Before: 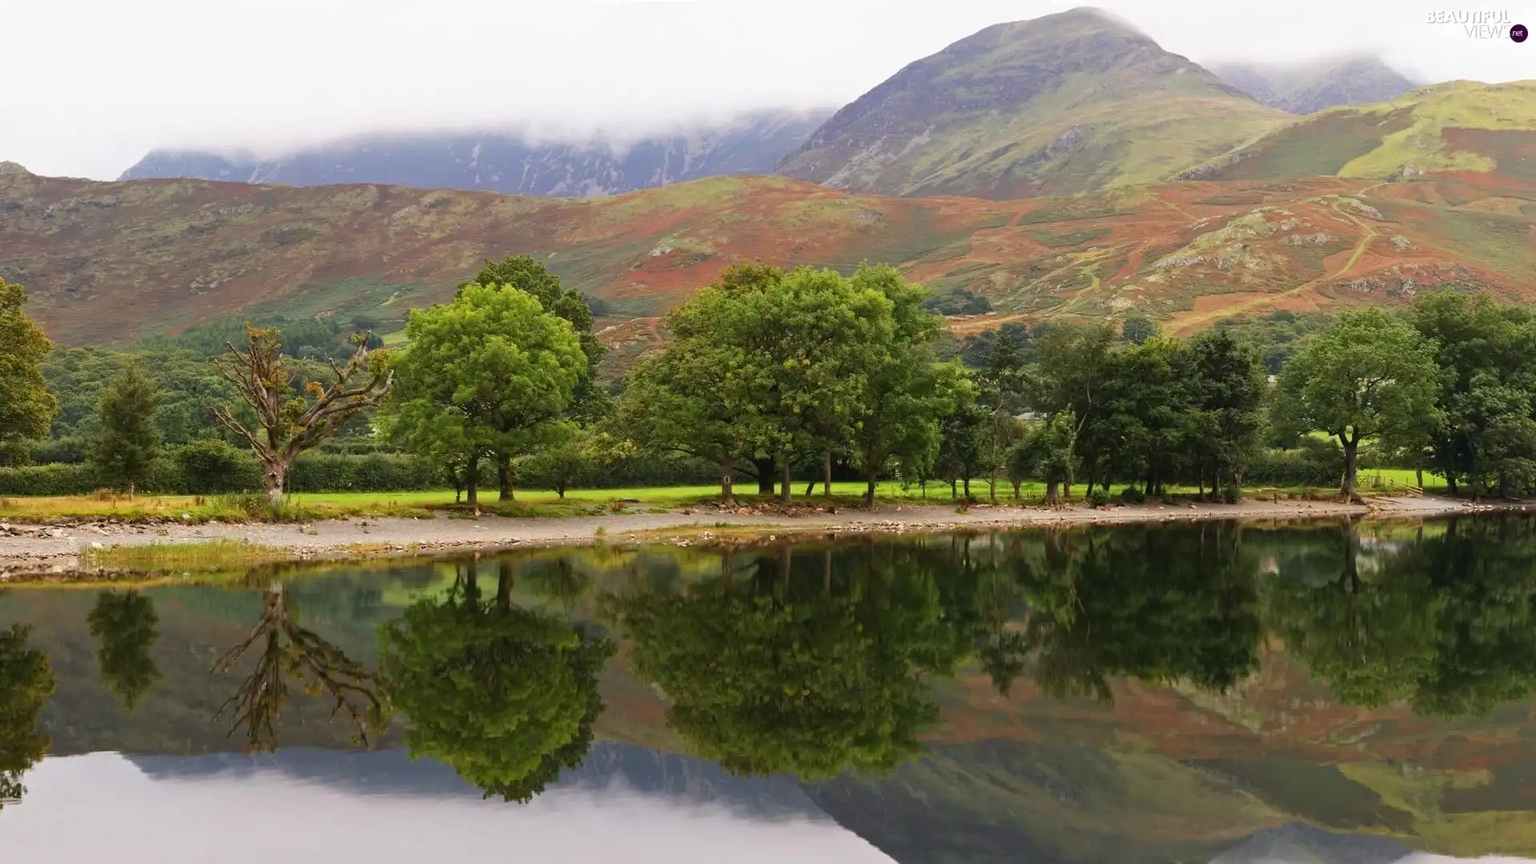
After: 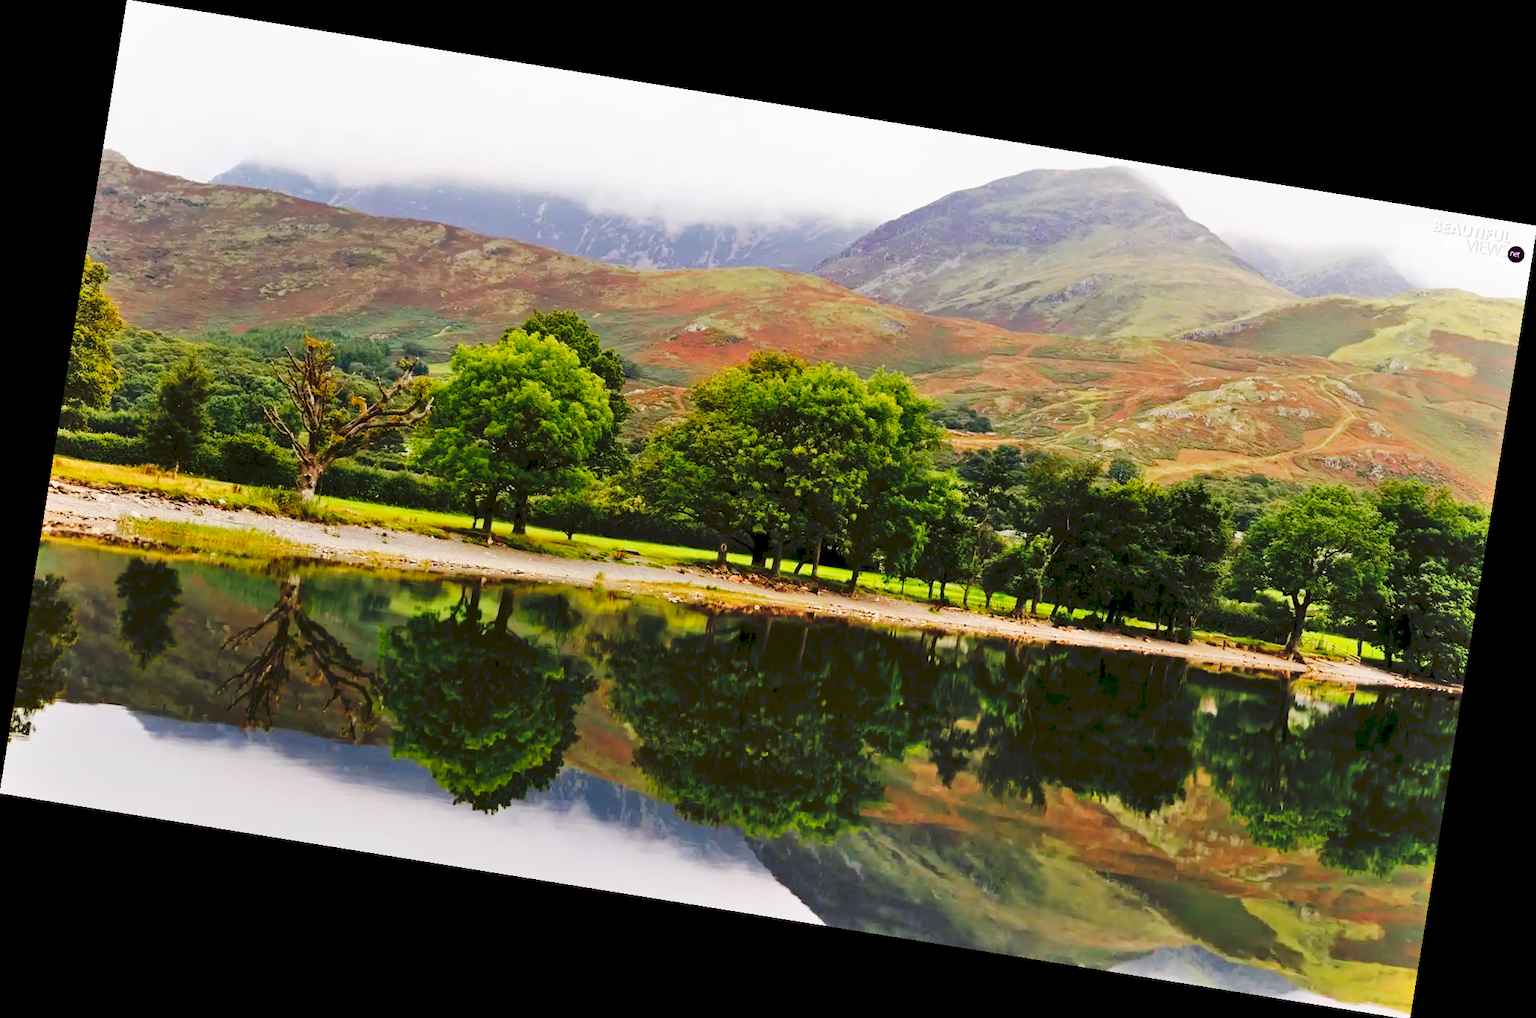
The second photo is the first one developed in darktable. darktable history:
rotate and perspective: rotation 9.12°, automatic cropping off
shadows and highlights: shadows 60, soften with gaussian
tone curve: curves: ch0 [(0, 0) (0.003, 0.075) (0.011, 0.079) (0.025, 0.079) (0.044, 0.082) (0.069, 0.085) (0.1, 0.089) (0.136, 0.096) (0.177, 0.105) (0.224, 0.14) (0.277, 0.202) (0.335, 0.304) (0.399, 0.417) (0.468, 0.521) (0.543, 0.636) (0.623, 0.726) (0.709, 0.801) (0.801, 0.878) (0.898, 0.927) (1, 1)], preserve colors none
exposure: black level correction 0.009, compensate highlight preservation false
